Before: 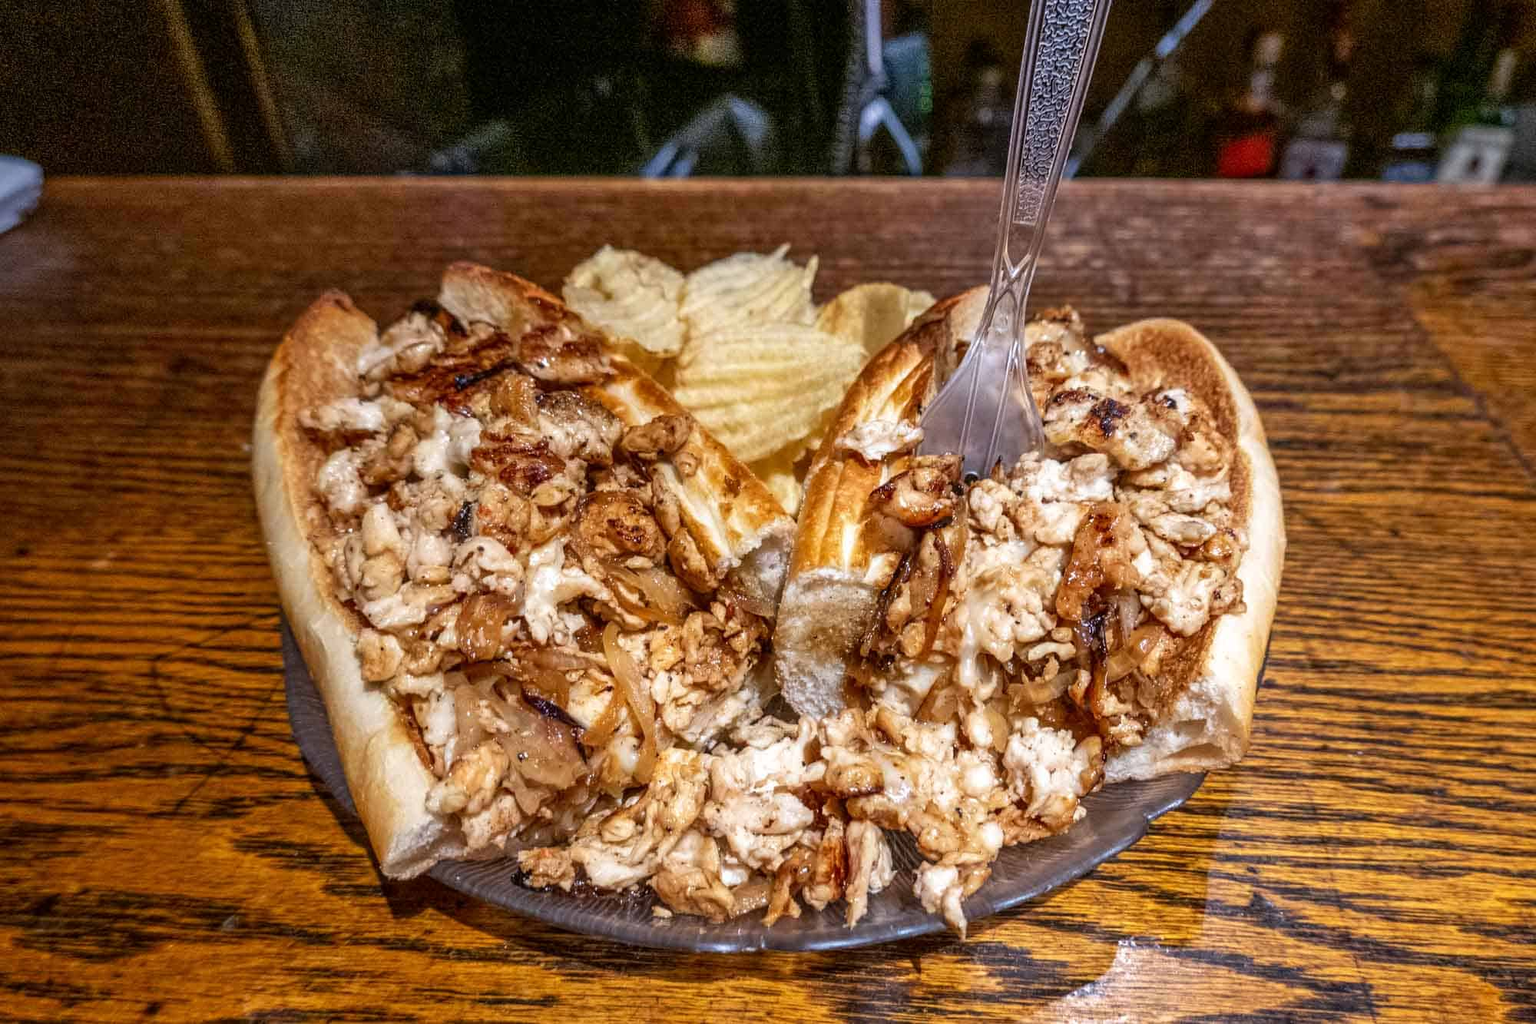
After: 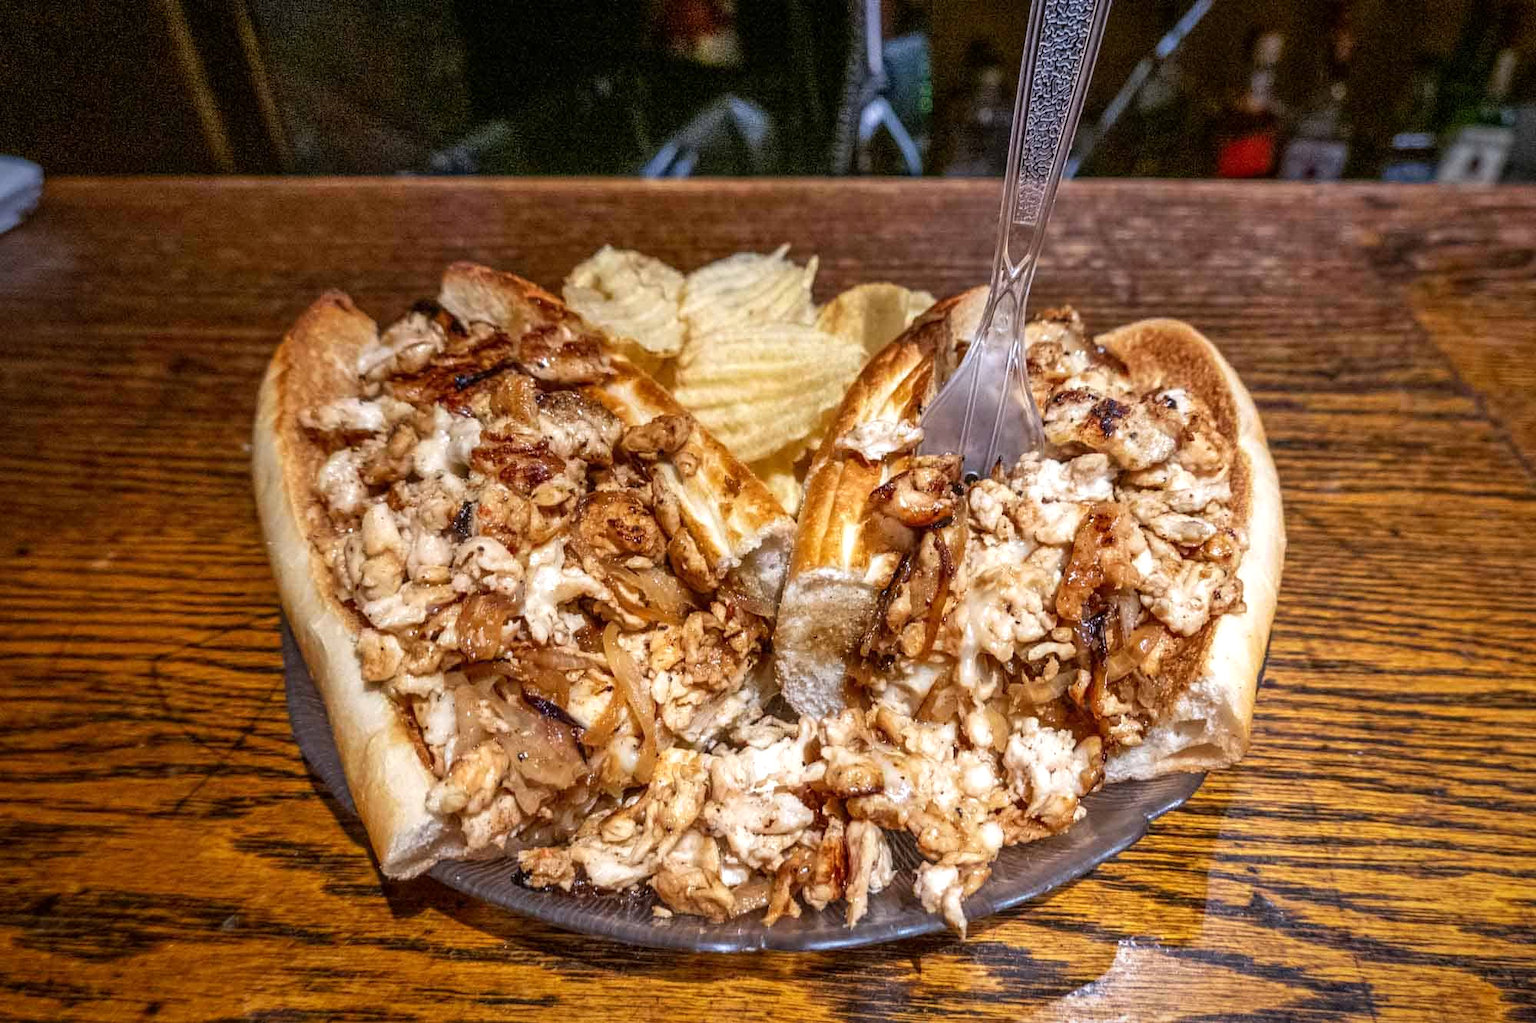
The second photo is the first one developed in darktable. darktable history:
exposure: exposure 0.131 EV, compensate highlight preservation false
vignetting: fall-off start 80.87%, fall-off radius 61.59%, brightness -0.384, saturation 0.007, center (0, 0.007), automatic ratio true, width/height ratio 1.418
